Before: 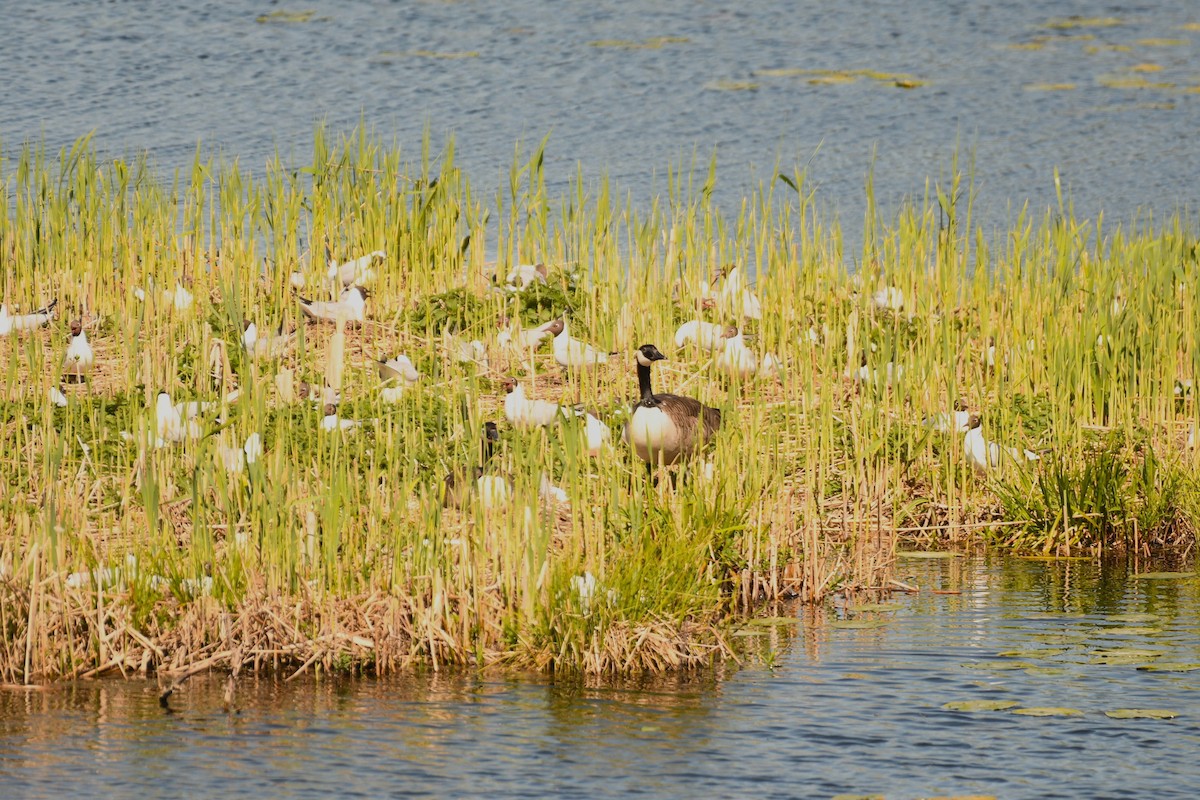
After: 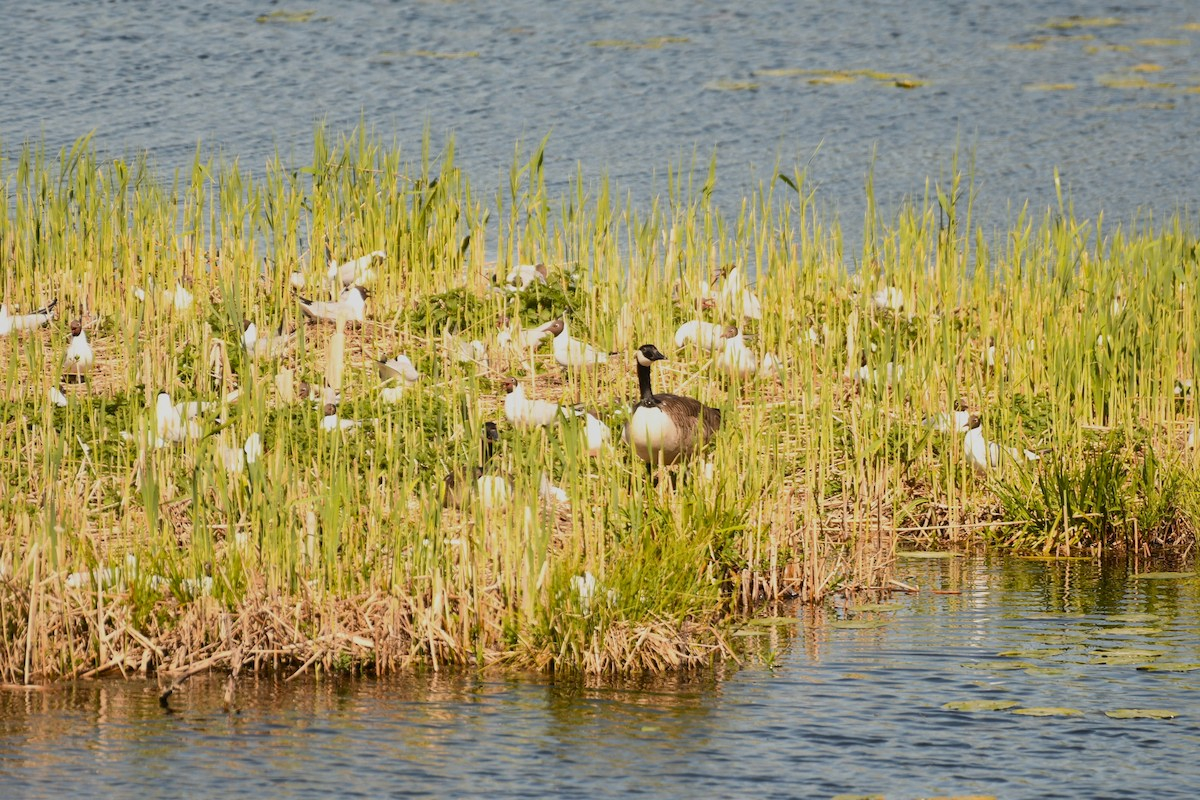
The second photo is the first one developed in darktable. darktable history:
local contrast: mode bilateral grid, contrast 21, coarseness 50, detail 119%, midtone range 0.2
